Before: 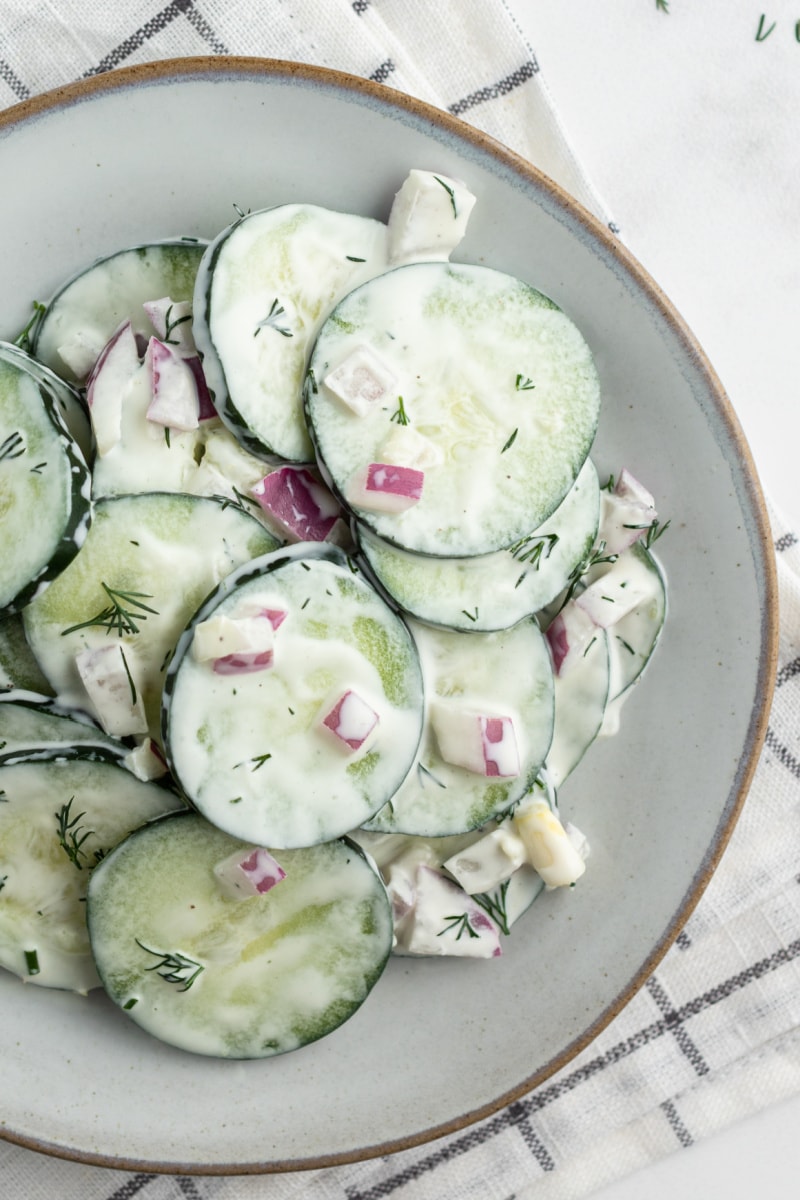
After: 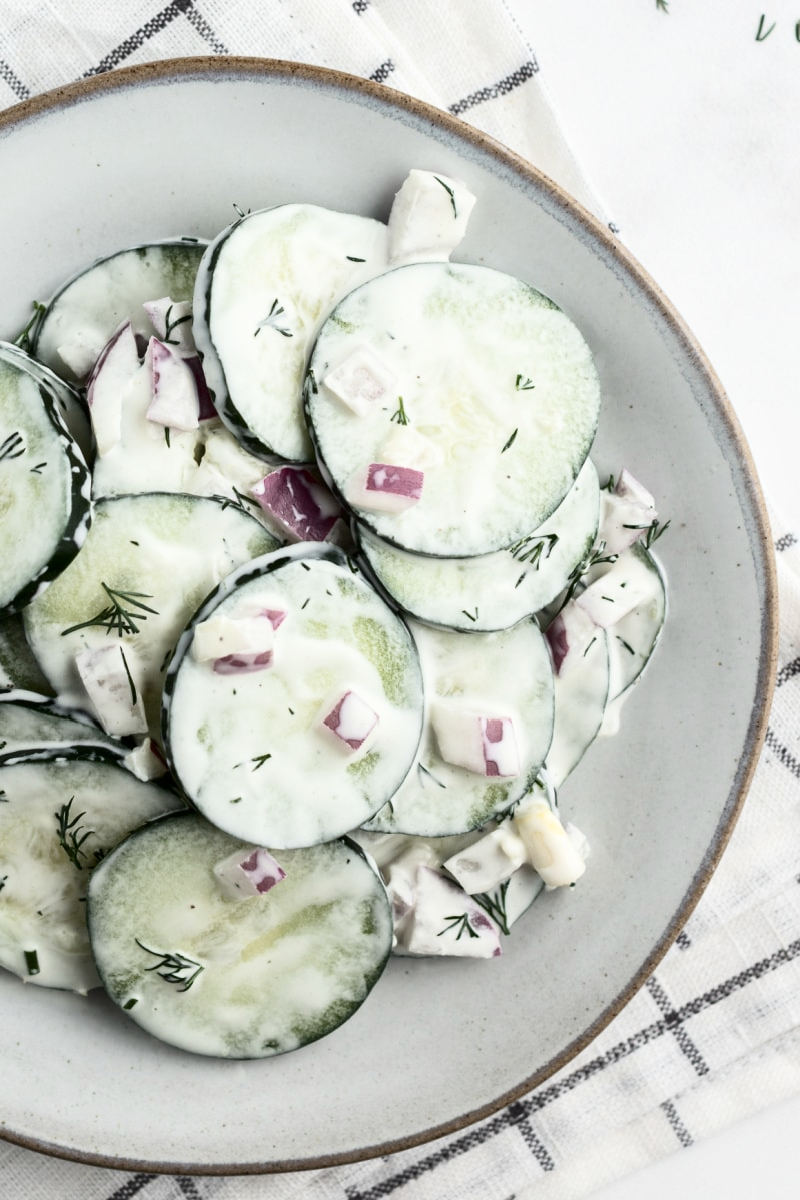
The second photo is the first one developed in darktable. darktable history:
local contrast: mode bilateral grid, contrast 15, coarseness 36, detail 104%, midtone range 0.2
contrast brightness saturation: contrast 0.251, saturation -0.309
